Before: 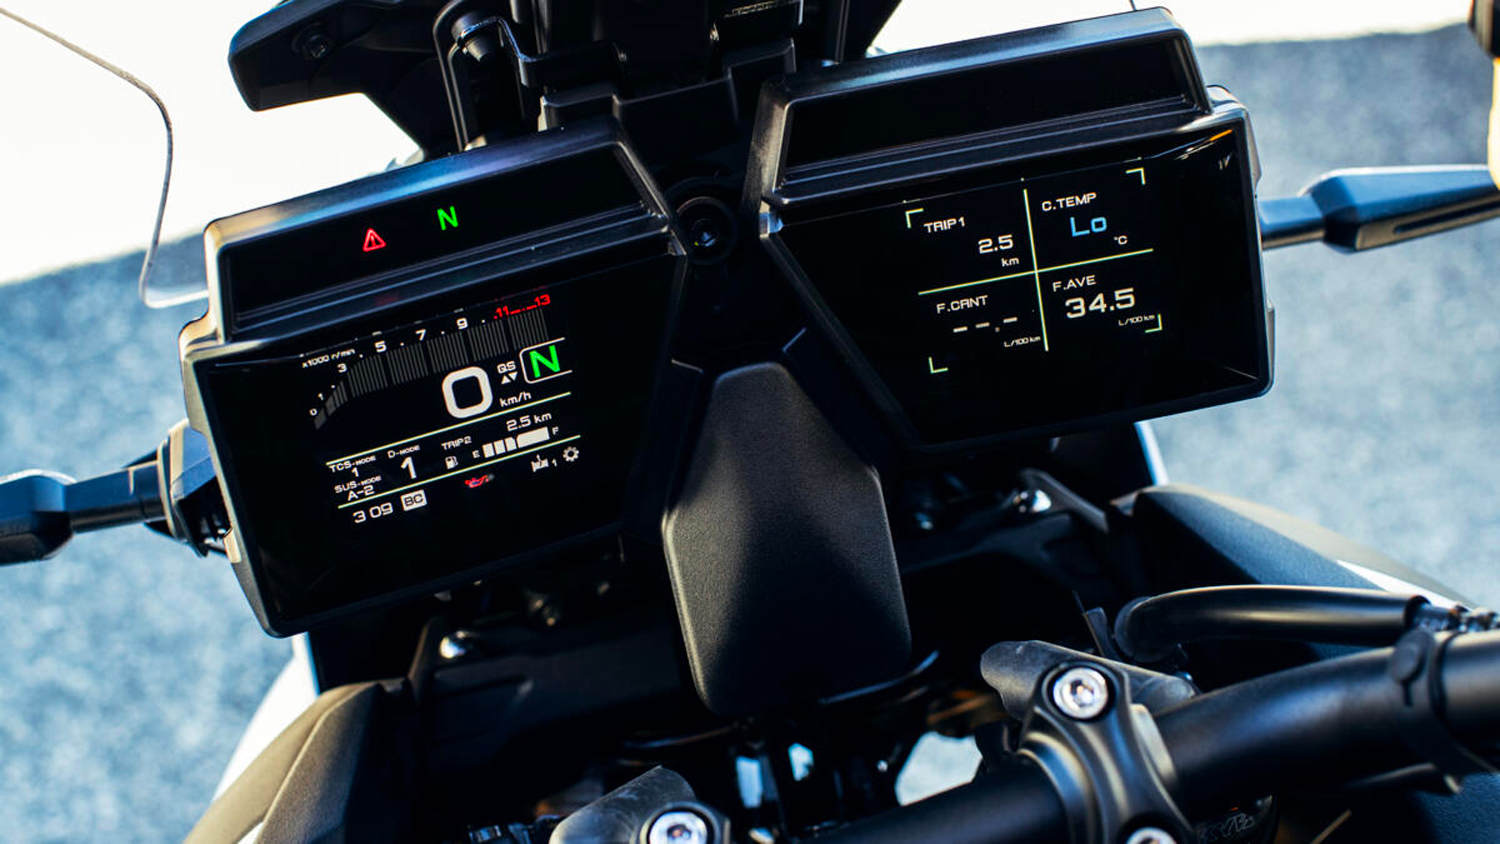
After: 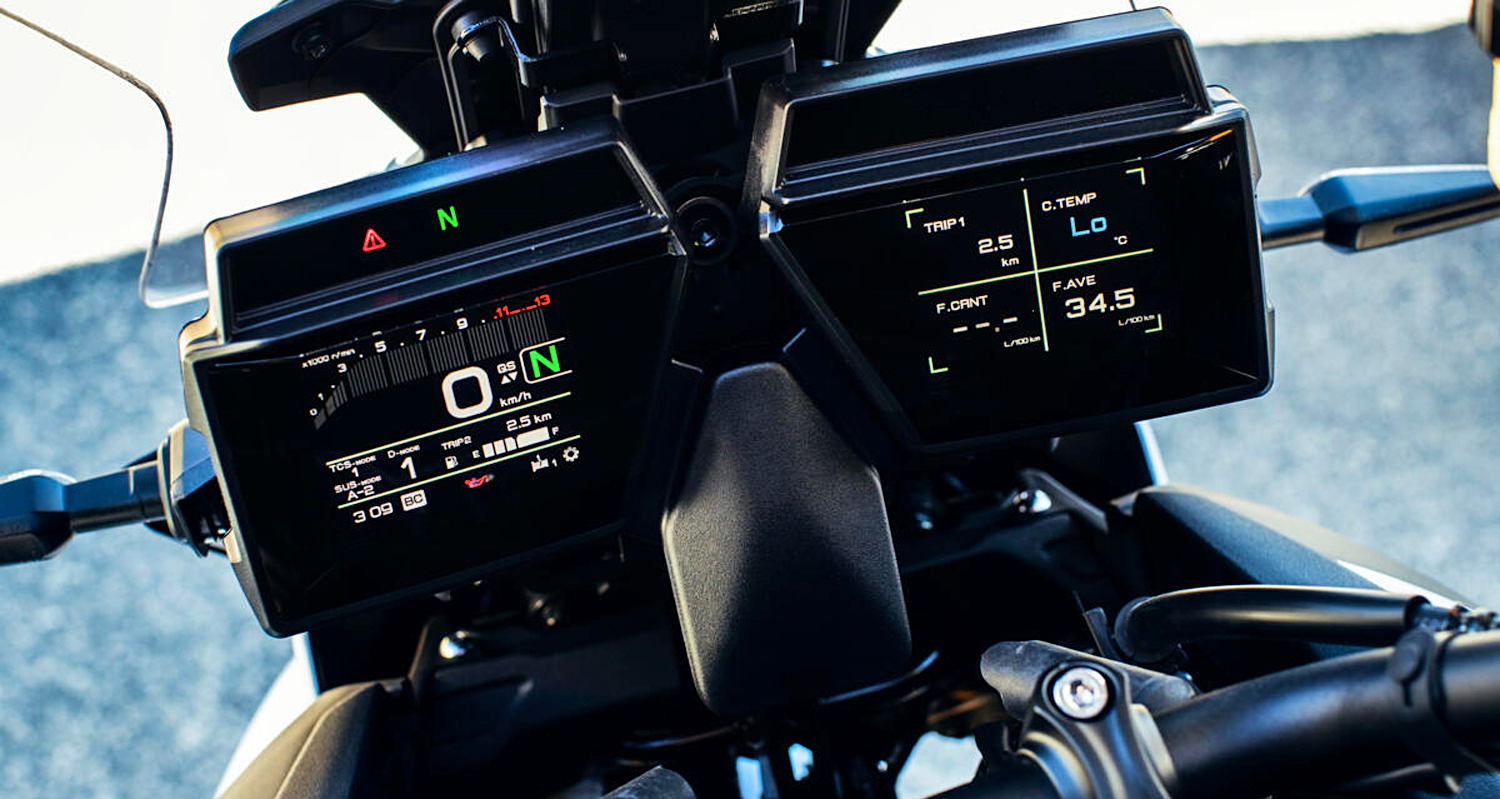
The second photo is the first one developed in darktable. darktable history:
shadows and highlights: shadows 33.76, highlights -46, compress 49.89%, highlights color adjustment 72.84%, soften with gaussian
crop and rotate: top 0.006%, bottom 5.233%
sharpen: amount 0.206
